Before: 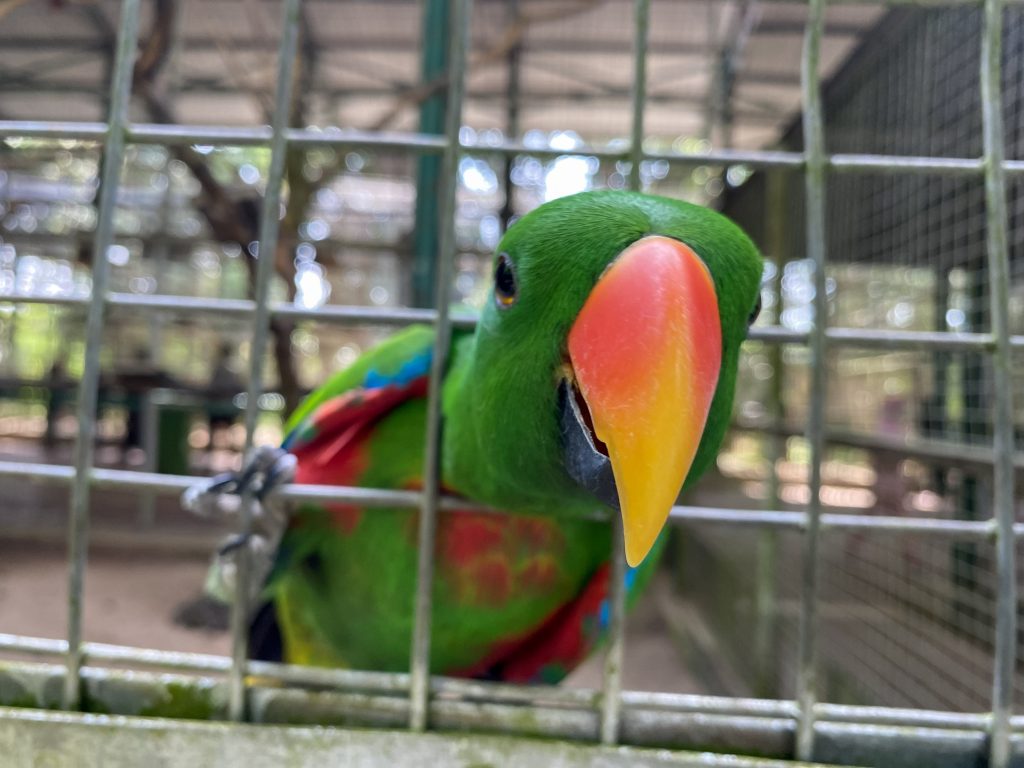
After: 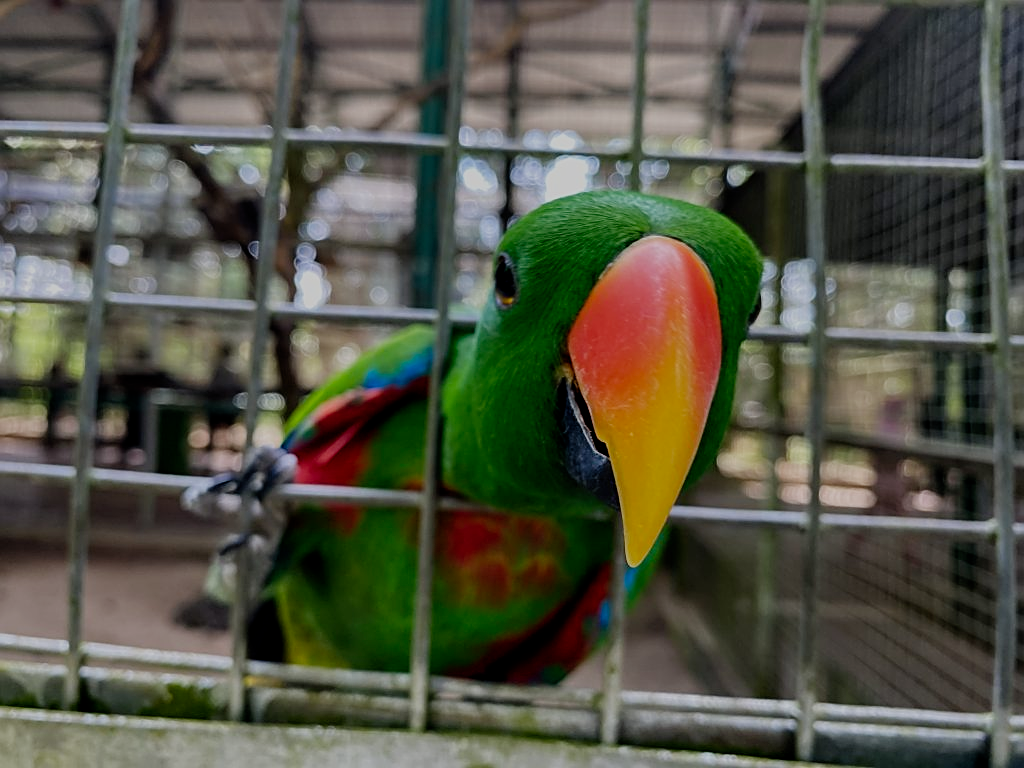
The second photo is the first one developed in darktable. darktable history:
sharpen: on, module defaults
filmic rgb: middle gray luminance 29%, black relative exposure -10.3 EV, white relative exposure 5.5 EV, threshold 6 EV, target black luminance 0%, hardness 3.95, latitude 2.04%, contrast 1.132, highlights saturation mix 5%, shadows ↔ highlights balance 15.11%, add noise in highlights 0, preserve chrominance no, color science v3 (2019), use custom middle-gray values true, iterations of high-quality reconstruction 0, contrast in highlights soft, enable highlight reconstruction true
